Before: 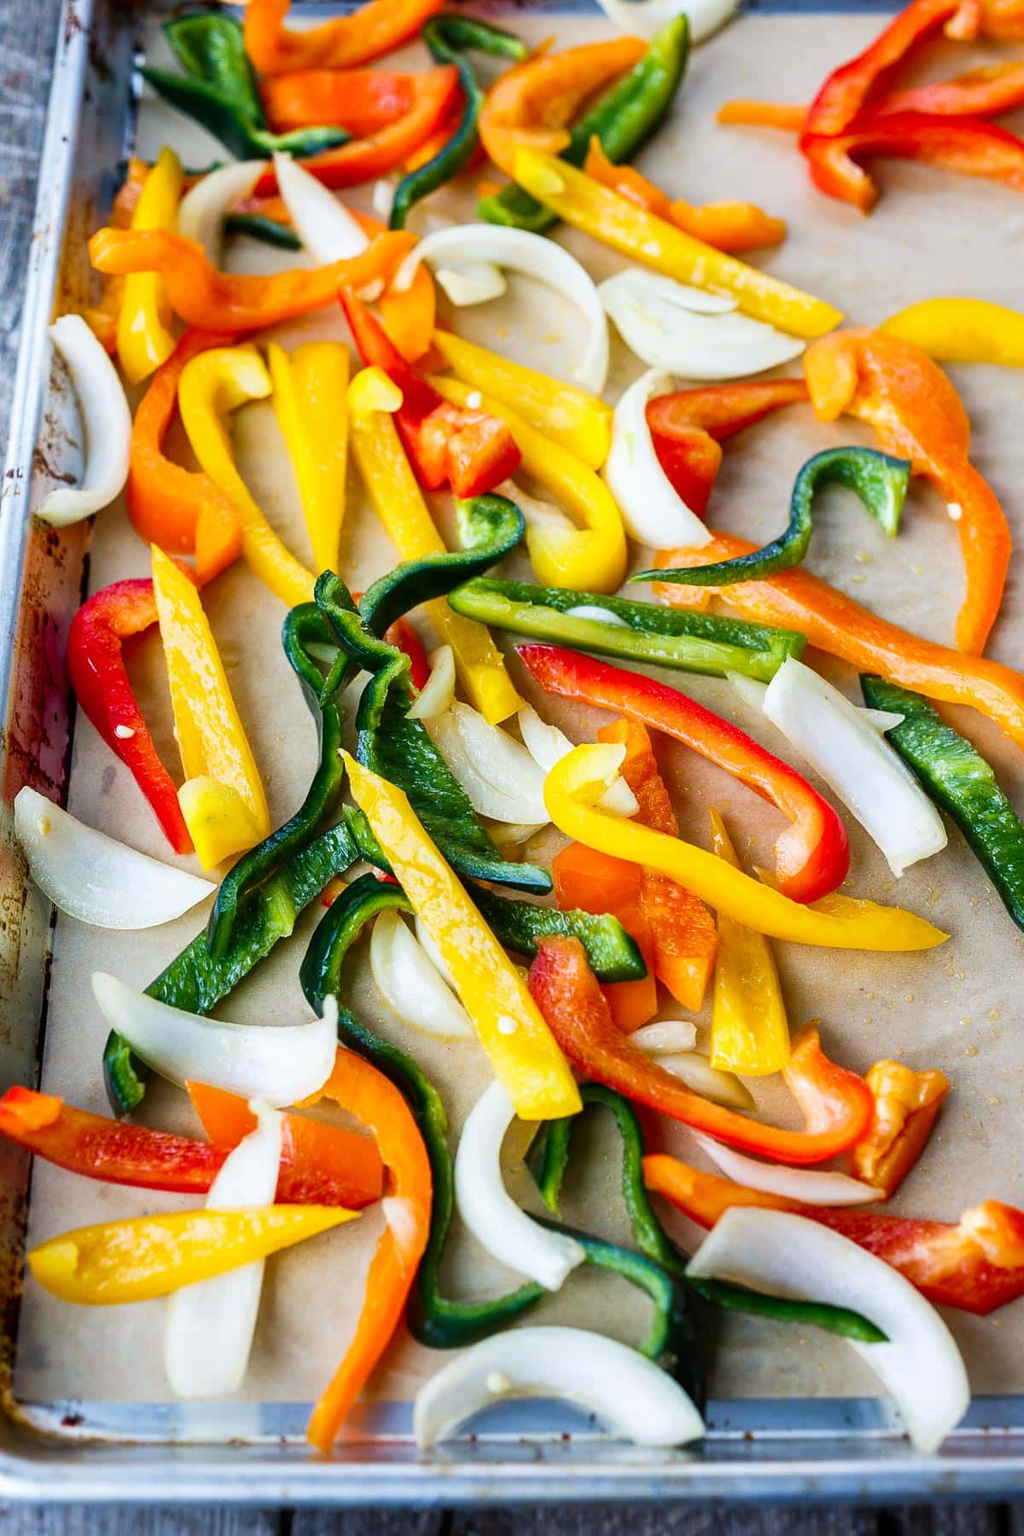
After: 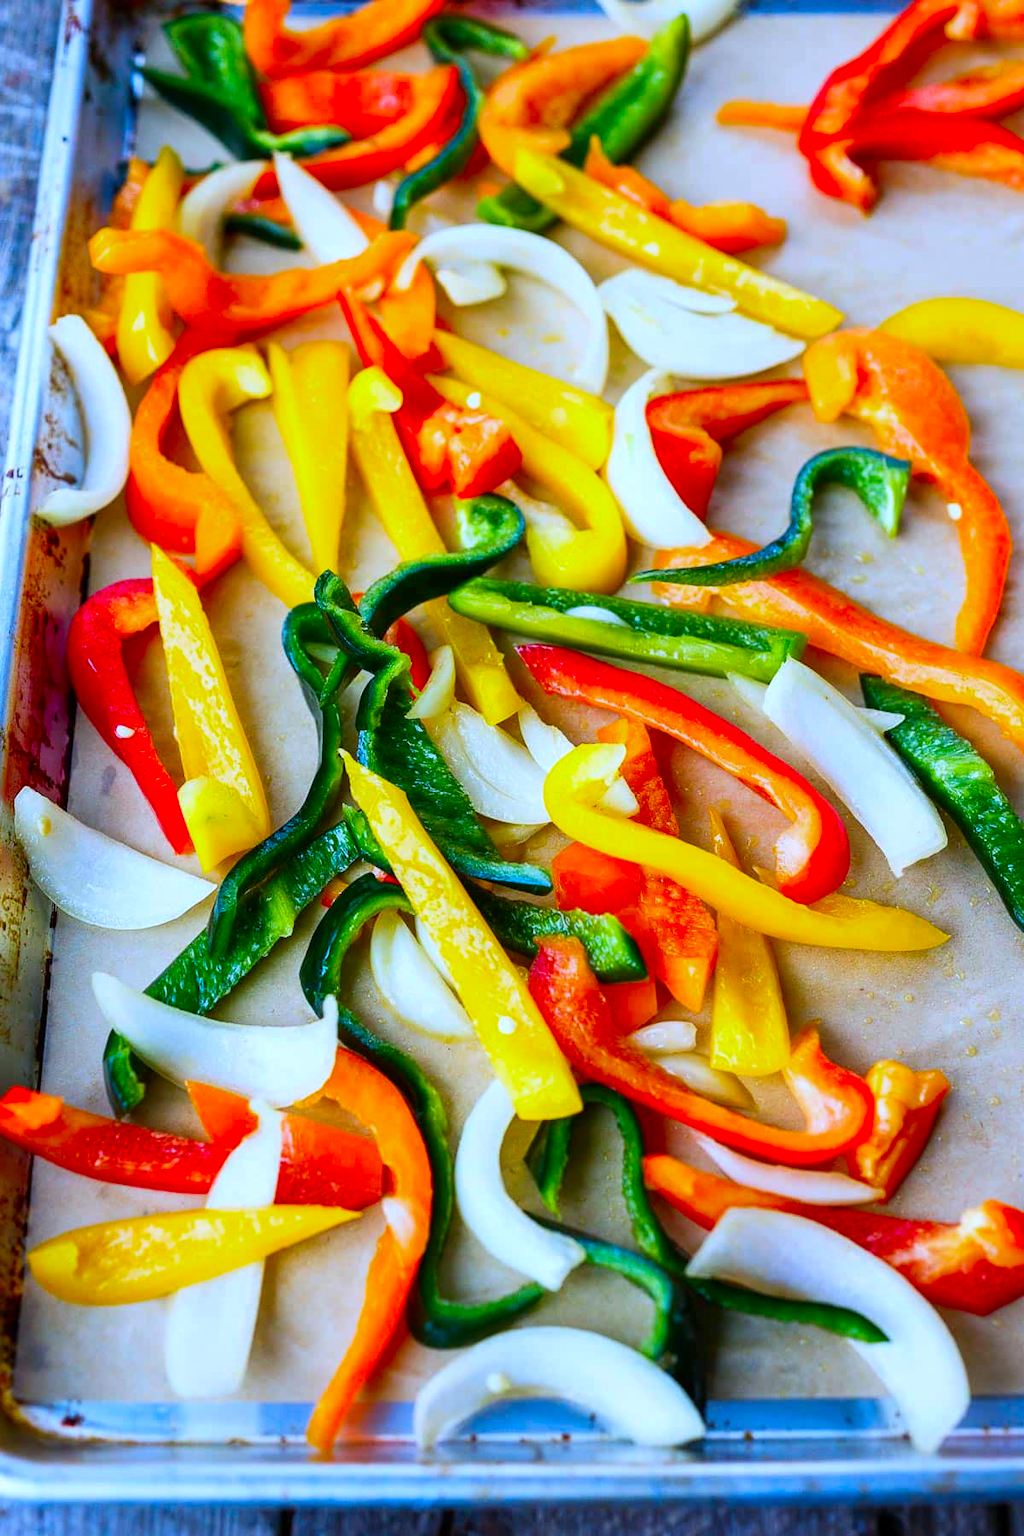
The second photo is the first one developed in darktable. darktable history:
white balance: red 0.926, green 1.003, blue 1.133
contrast brightness saturation: saturation 0.5
